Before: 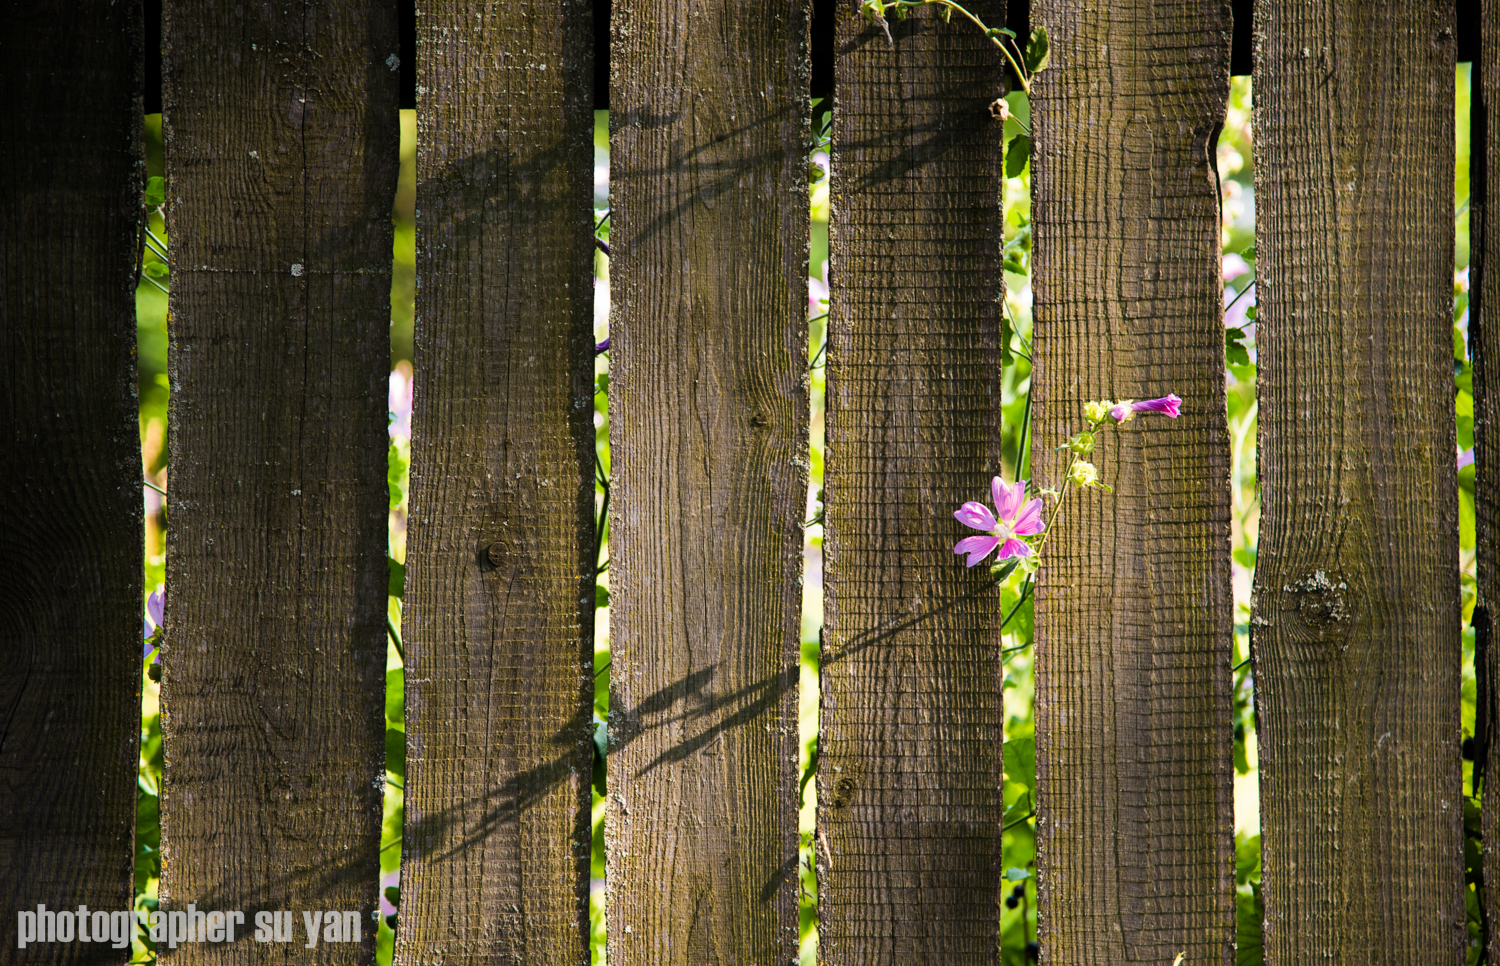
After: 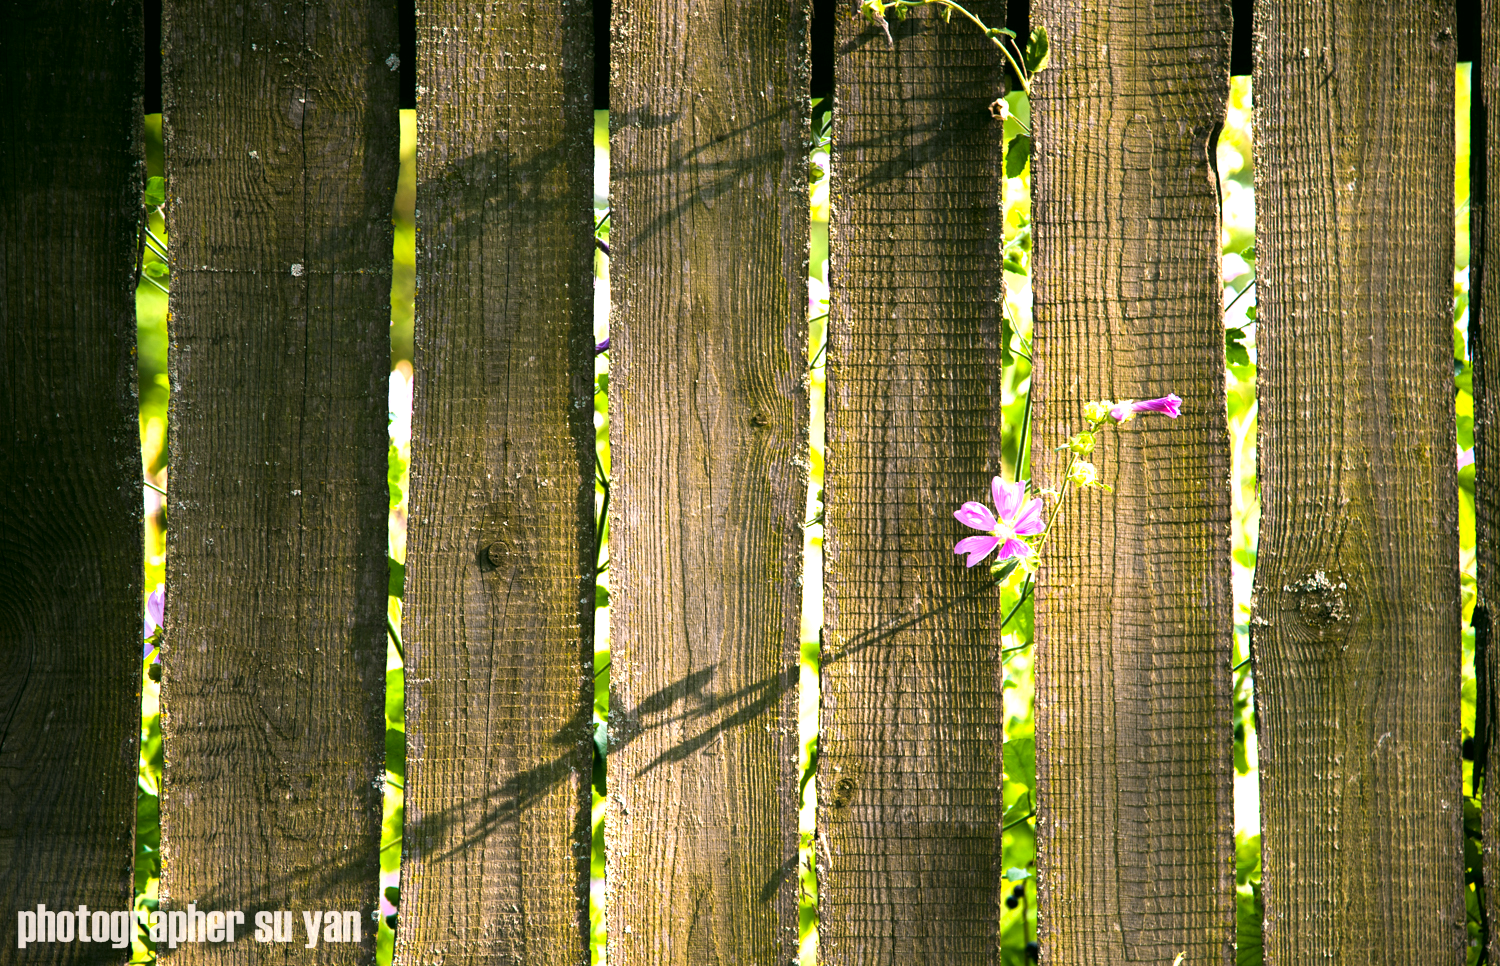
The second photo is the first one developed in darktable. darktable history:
exposure: exposure 0.948 EV, compensate highlight preservation false
color correction: highlights a* 4.12, highlights b* 4.92, shadows a* -7.11, shadows b* 4.96
